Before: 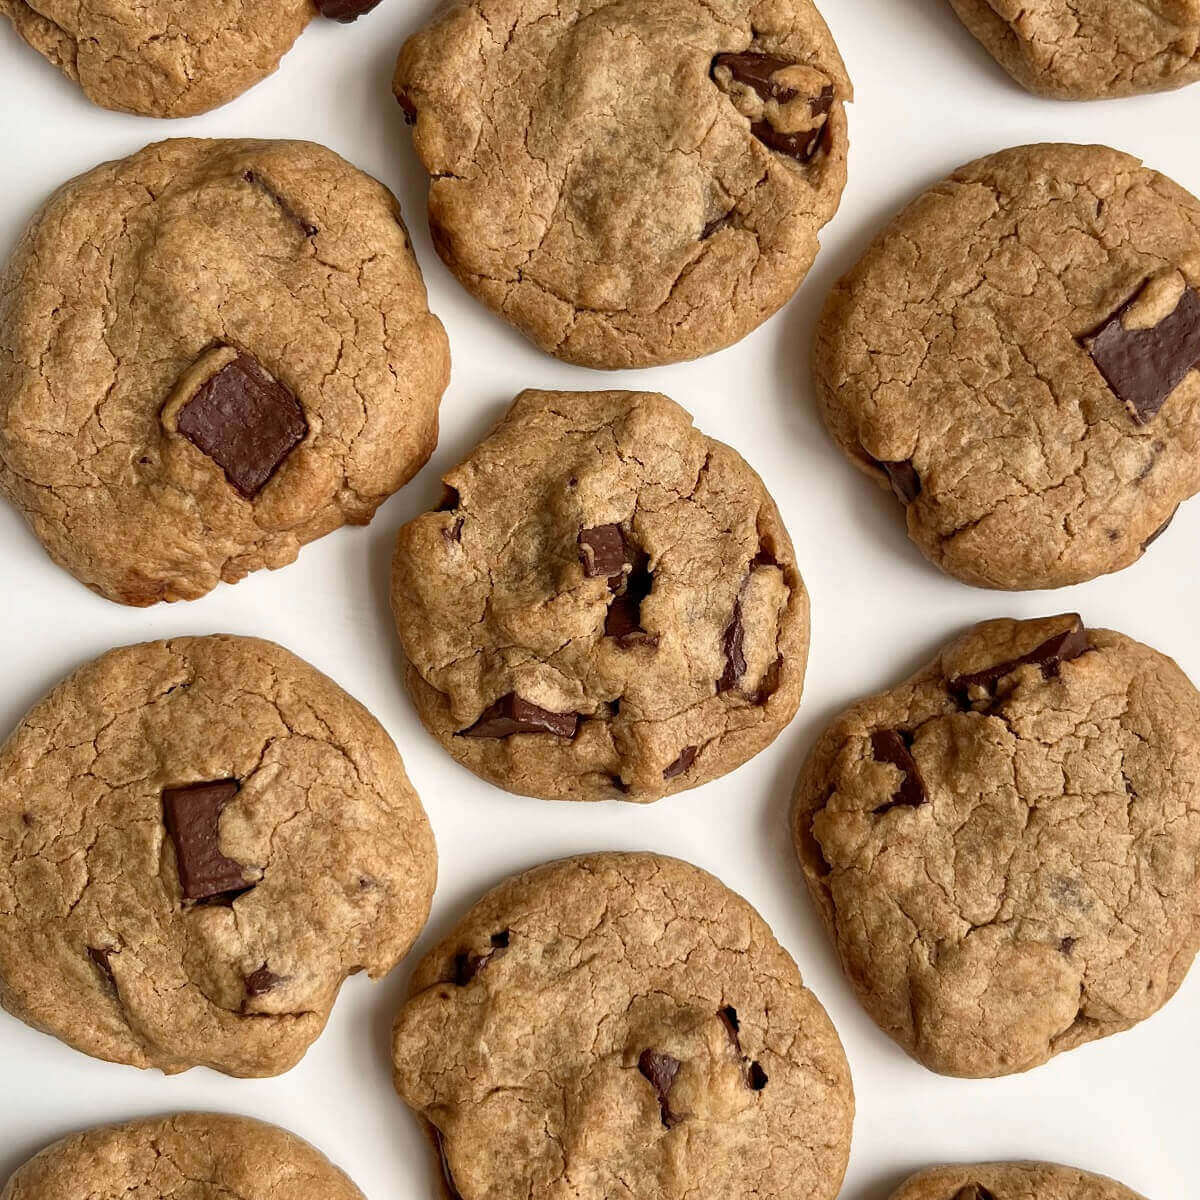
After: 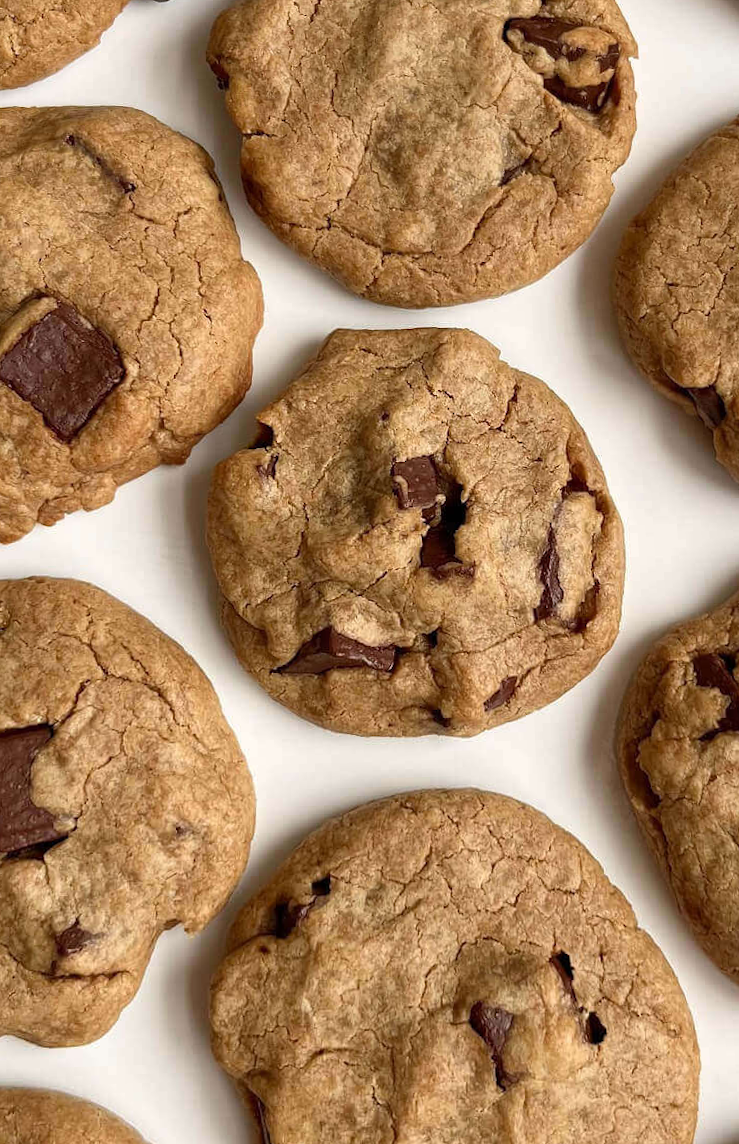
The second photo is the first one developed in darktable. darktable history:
crop and rotate: left 13.342%, right 19.991%
rotate and perspective: rotation -1.68°, lens shift (vertical) -0.146, crop left 0.049, crop right 0.912, crop top 0.032, crop bottom 0.96
